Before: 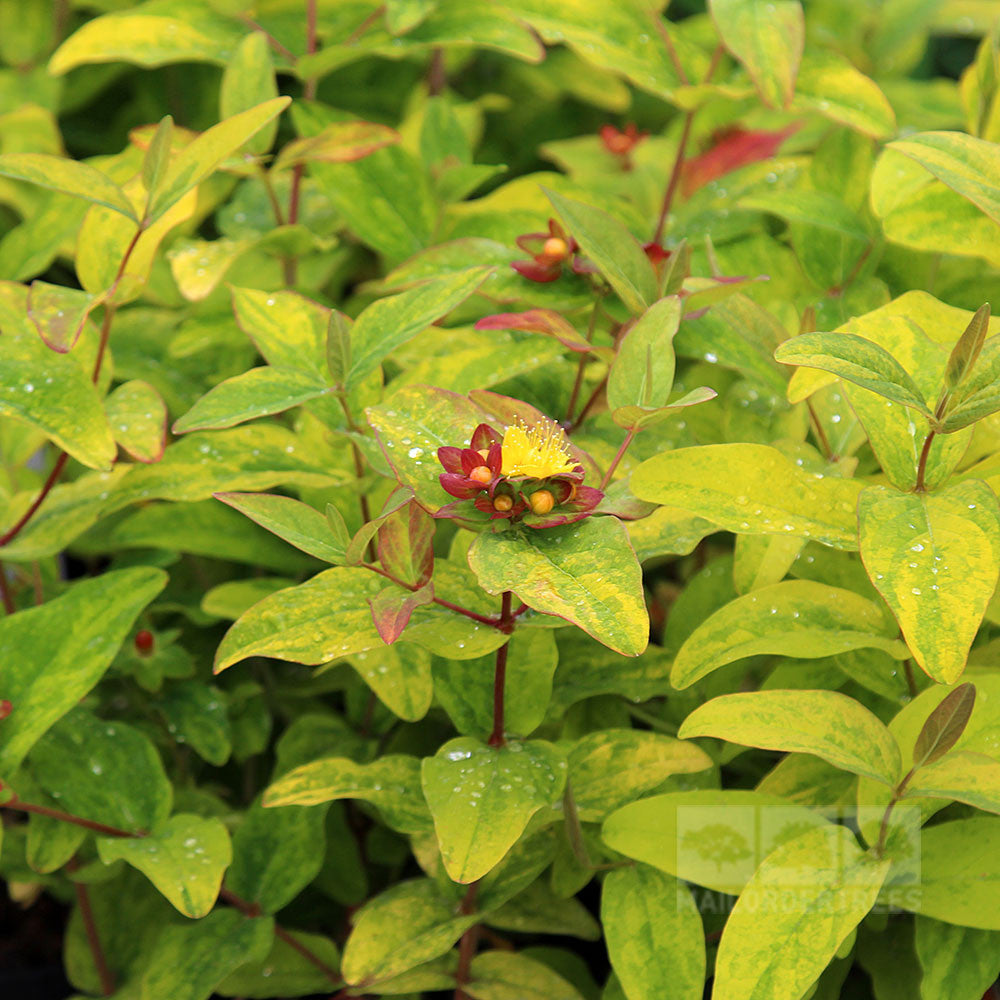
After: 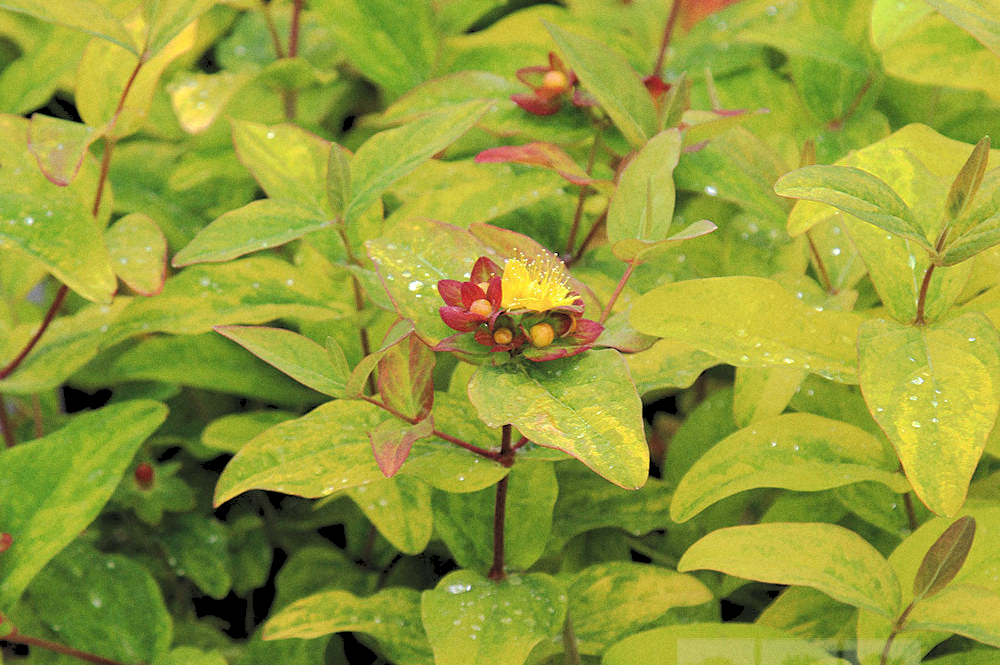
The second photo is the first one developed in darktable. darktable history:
grain: coarseness 0.09 ISO
rgb levels: levels [[0.013, 0.434, 0.89], [0, 0.5, 1], [0, 0.5, 1]]
tone curve: curves: ch0 [(0, 0) (0.003, 0.08) (0.011, 0.088) (0.025, 0.104) (0.044, 0.122) (0.069, 0.141) (0.1, 0.161) (0.136, 0.181) (0.177, 0.209) (0.224, 0.246) (0.277, 0.293) (0.335, 0.343) (0.399, 0.399) (0.468, 0.464) (0.543, 0.54) (0.623, 0.616) (0.709, 0.694) (0.801, 0.757) (0.898, 0.821) (1, 1)], preserve colors none
crop: top 16.727%, bottom 16.727%
